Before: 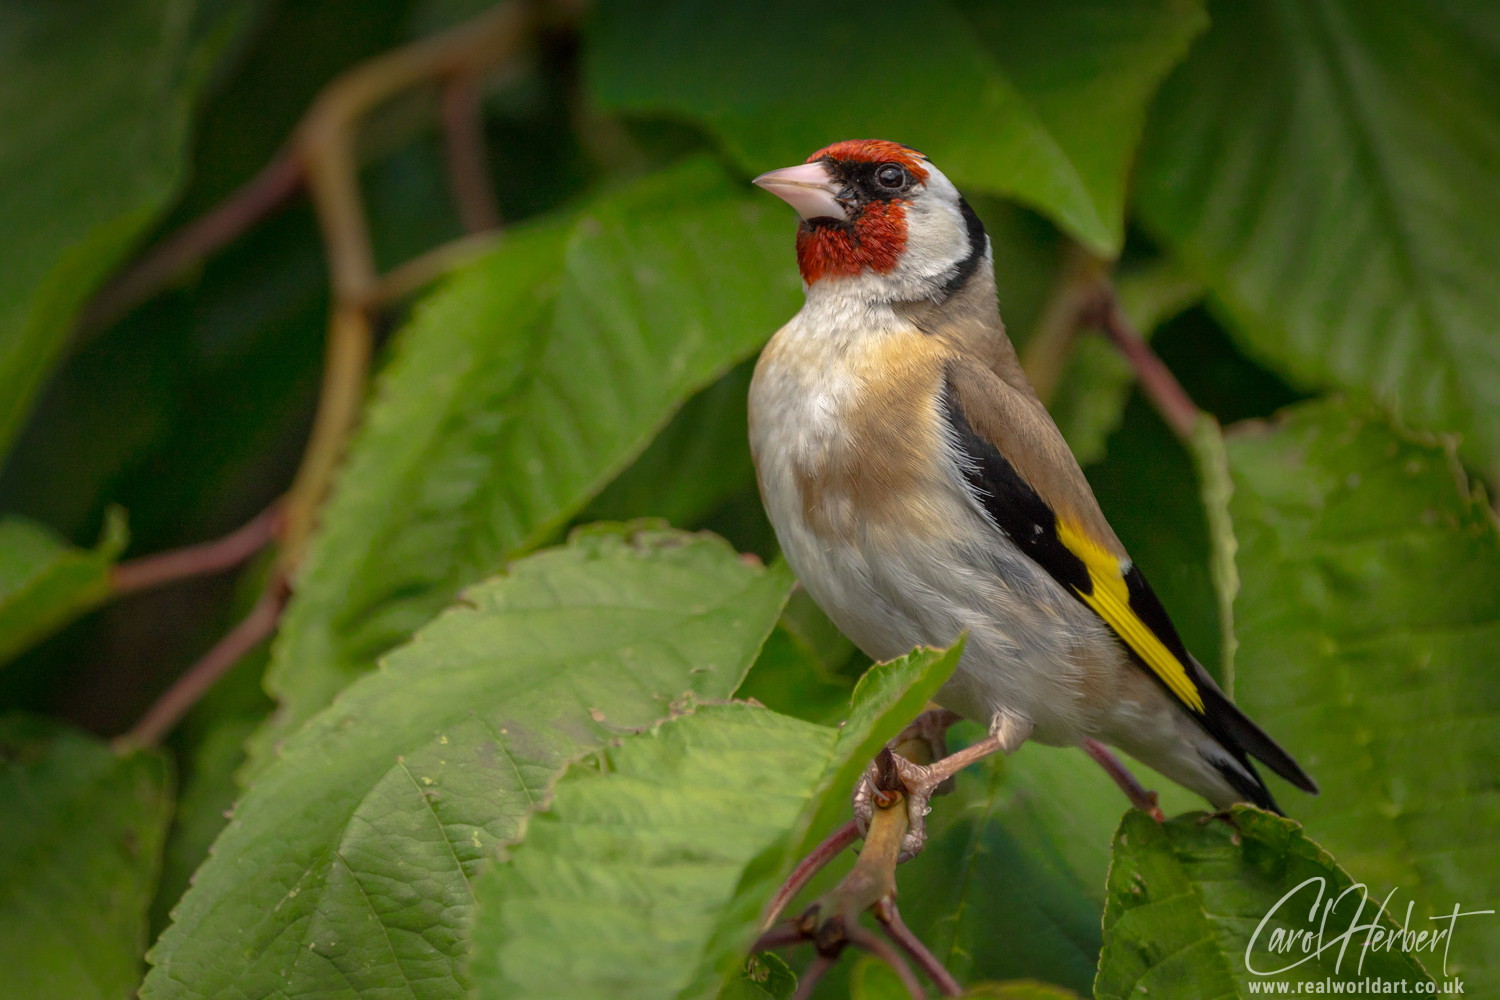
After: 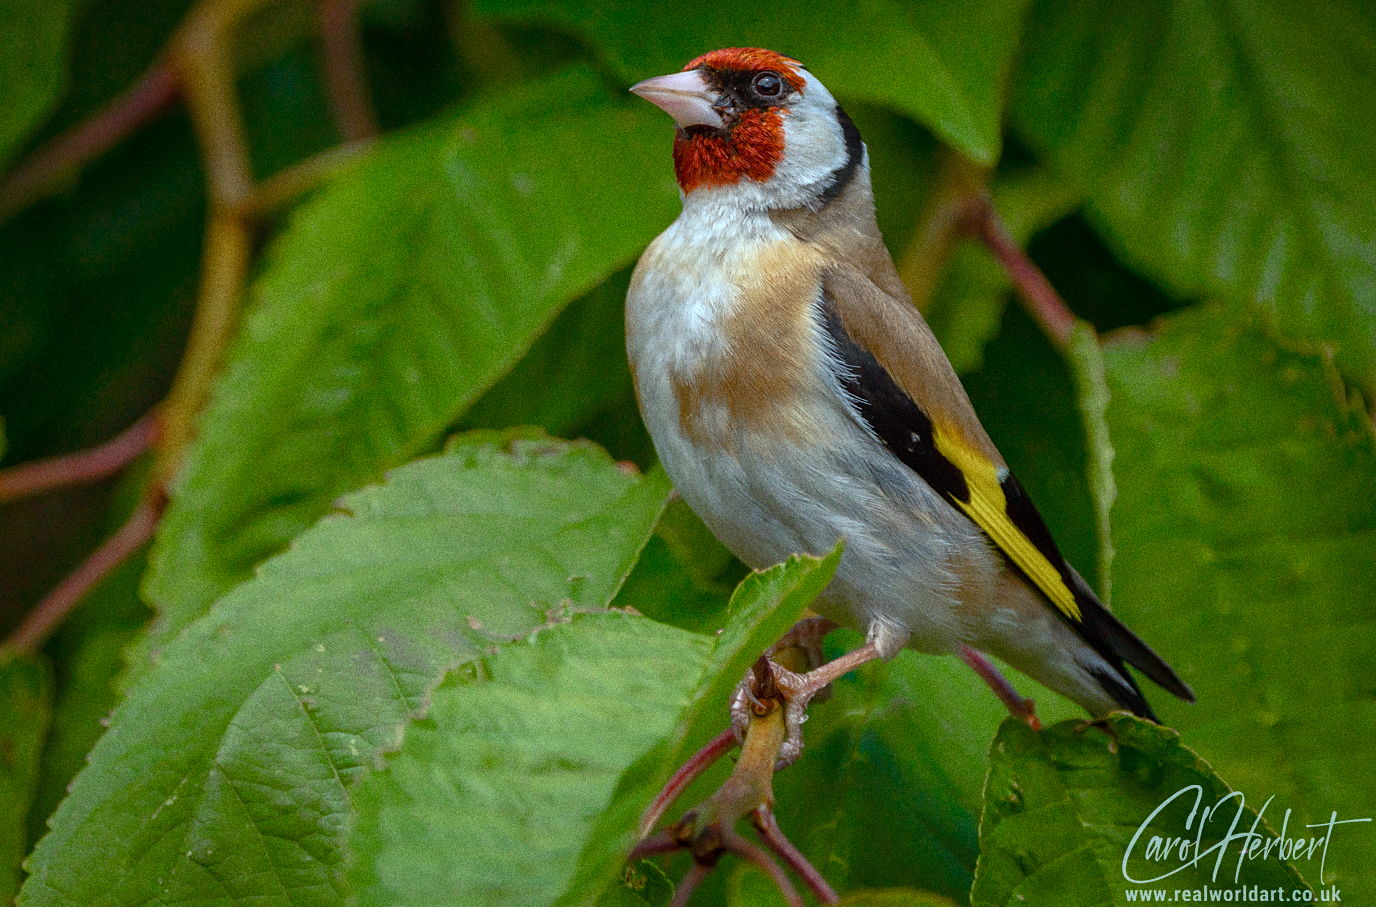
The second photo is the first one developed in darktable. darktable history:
grain: coarseness 11.82 ISO, strength 36.67%, mid-tones bias 74.17%
color balance rgb: perceptual saturation grading › global saturation 20%, perceptual saturation grading › highlights -25%, perceptual saturation grading › shadows 50%
crop and rotate: left 8.262%, top 9.226%
sharpen: amount 0.2
color correction: highlights a* -10.69, highlights b* -19.19
